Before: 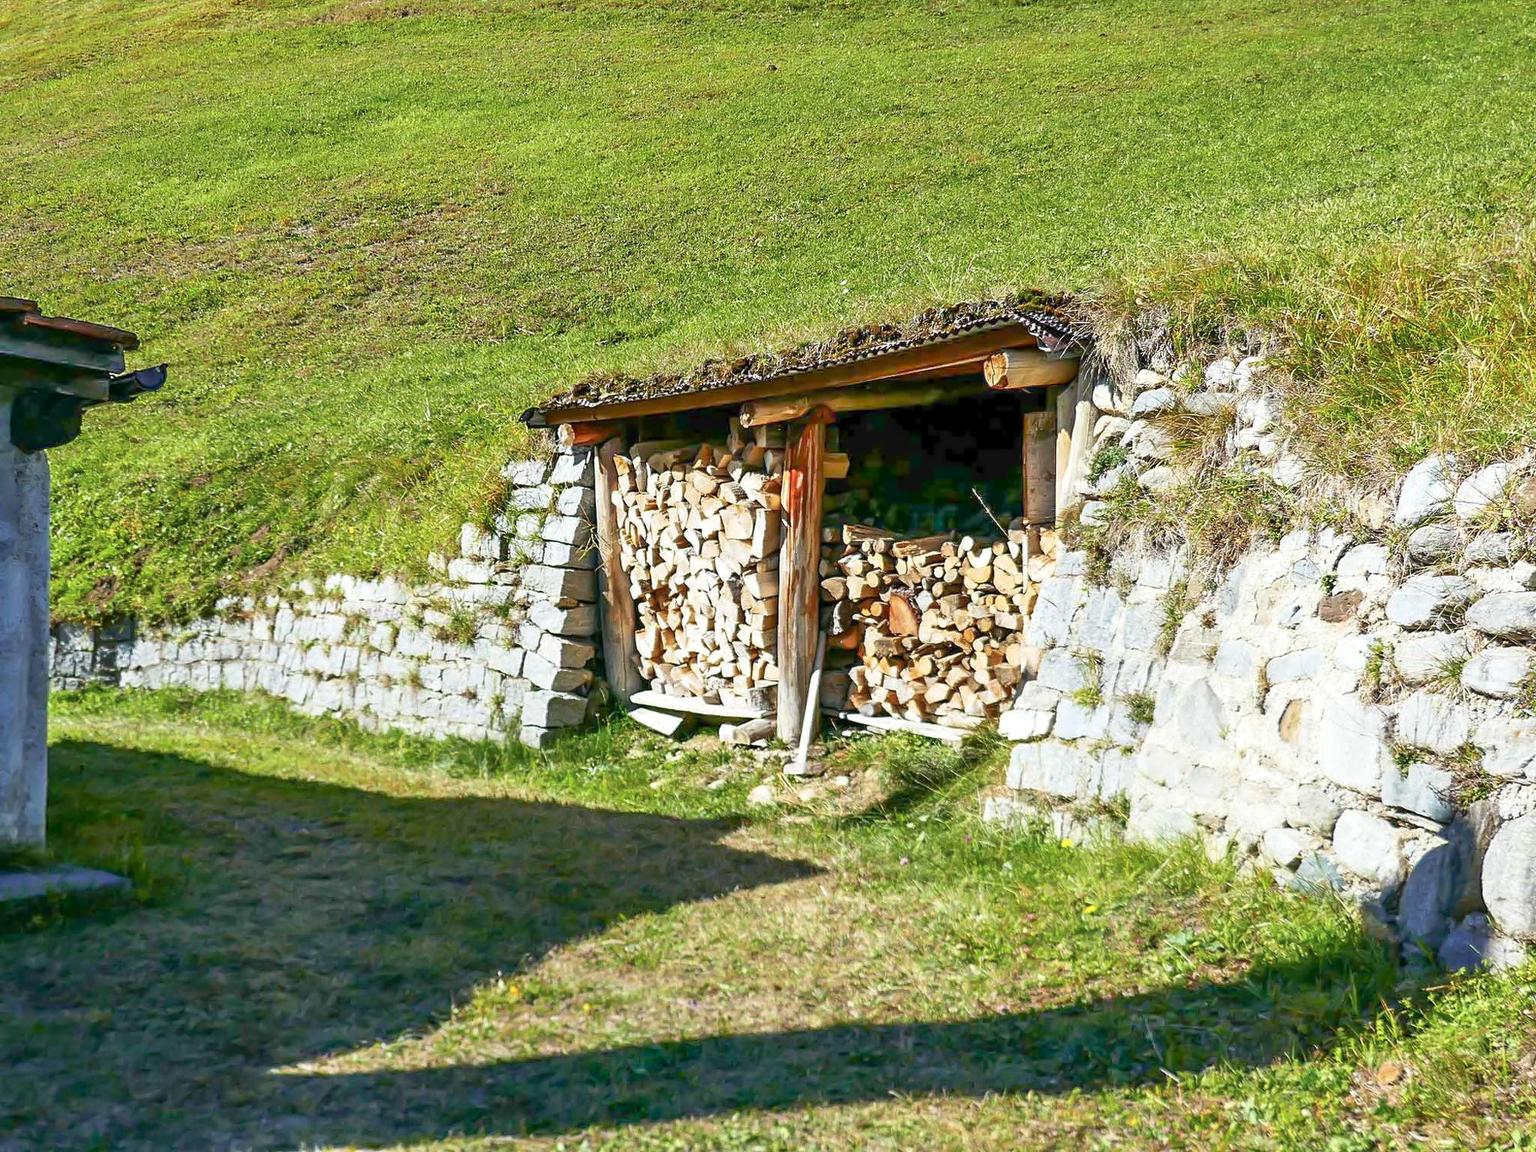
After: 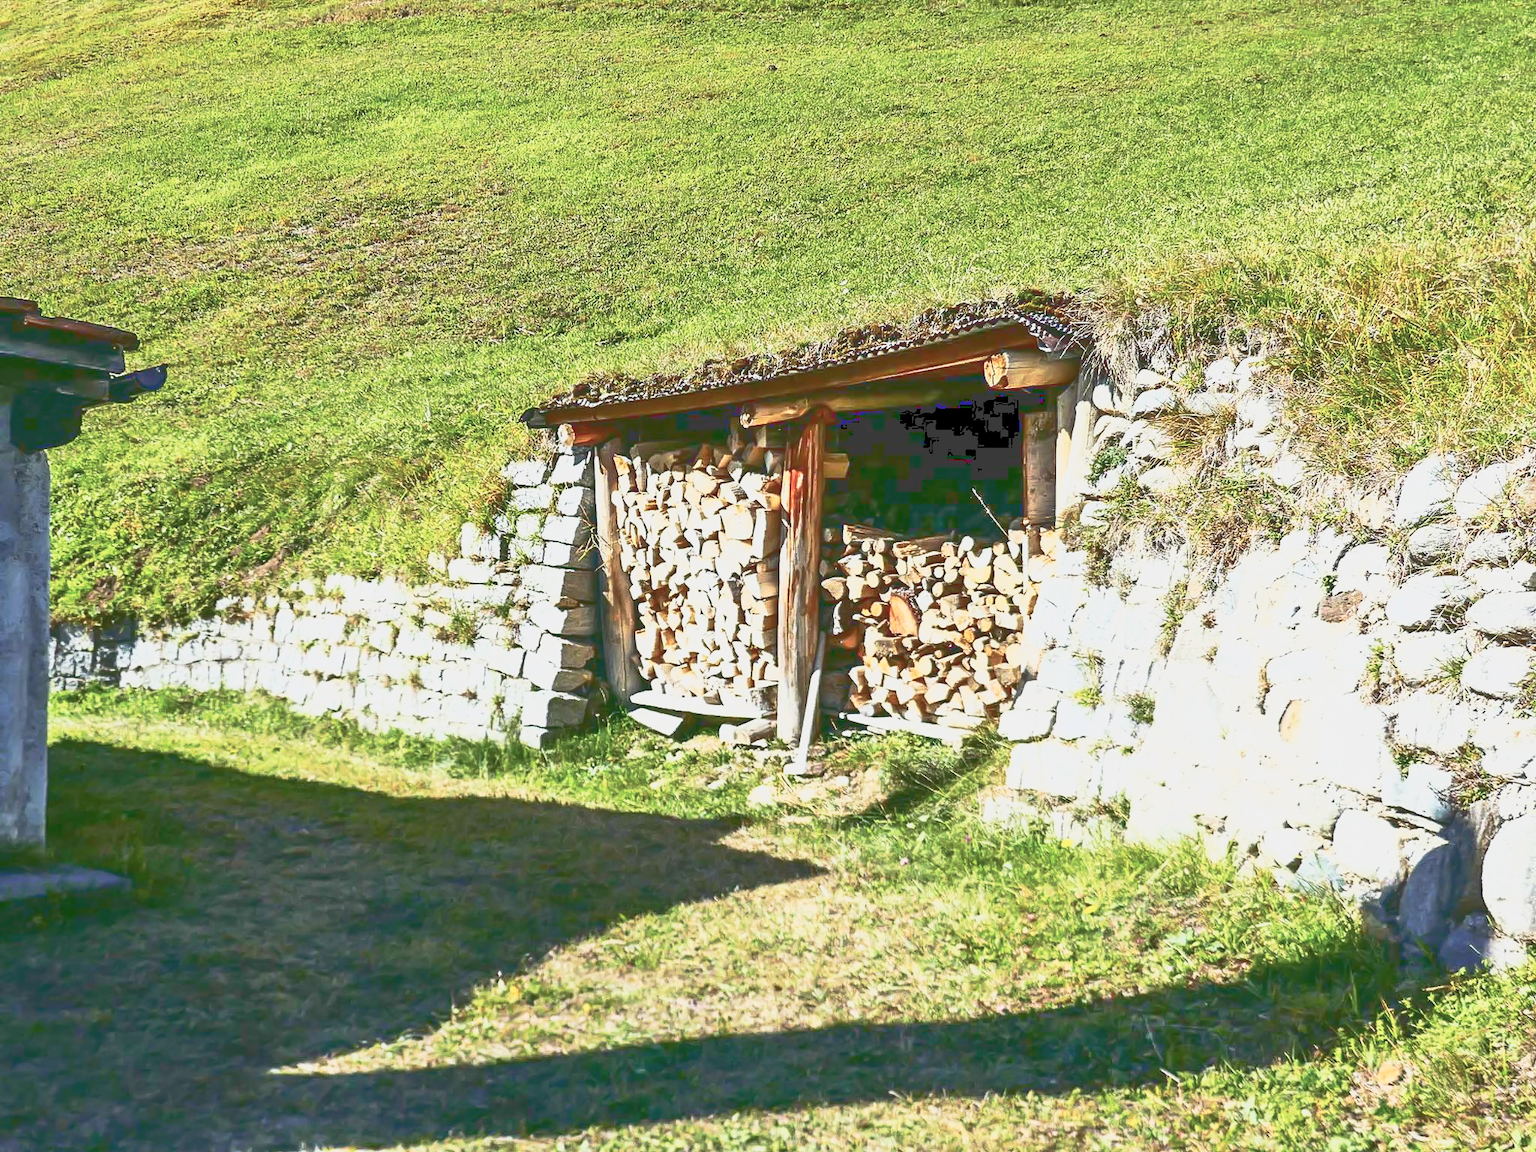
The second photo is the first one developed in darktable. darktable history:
base curve: curves: ch0 [(0, 0.036) (0.007, 0.037) (0.604, 0.887) (1, 1)]
color balance rgb: perceptual saturation grading › global saturation -11.273%
tone curve: curves: ch0 [(0.013, 0) (0.061, 0.068) (0.239, 0.256) (0.502, 0.505) (0.683, 0.676) (0.761, 0.773) (0.858, 0.858) (0.987, 0.945)]; ch1 [(0, 0) (0.172, 0.123) (0.304, 0.267) (0.414, 0.395) (0.472, 0.473) (0.502, 0.508) (0.521, 0.528) (0.583, 0.595) (0.654, 0.673) (0.728, 0.761) (1, 1)]; ch2 [(0, 0) (0.411, 0.424) (0.485, 0.476) (0.502, 0.502) (0.553, 0.557) (0.57, 0.576) (1, 1)], preserve colors none
